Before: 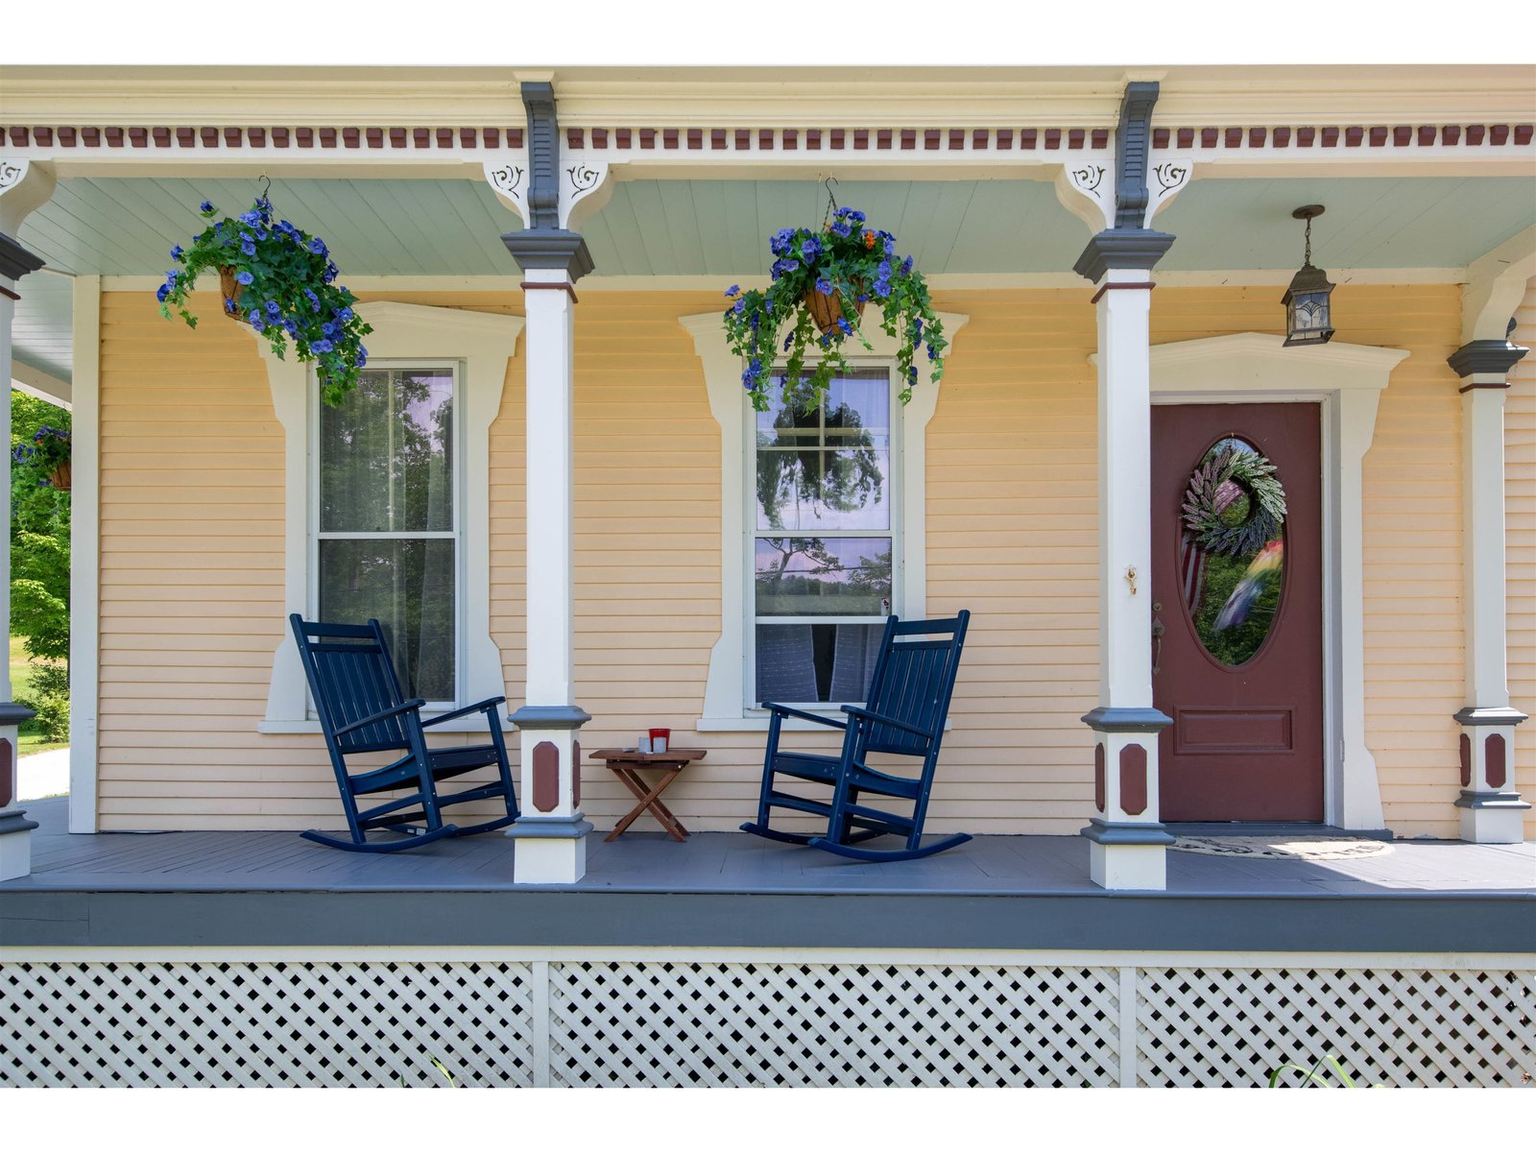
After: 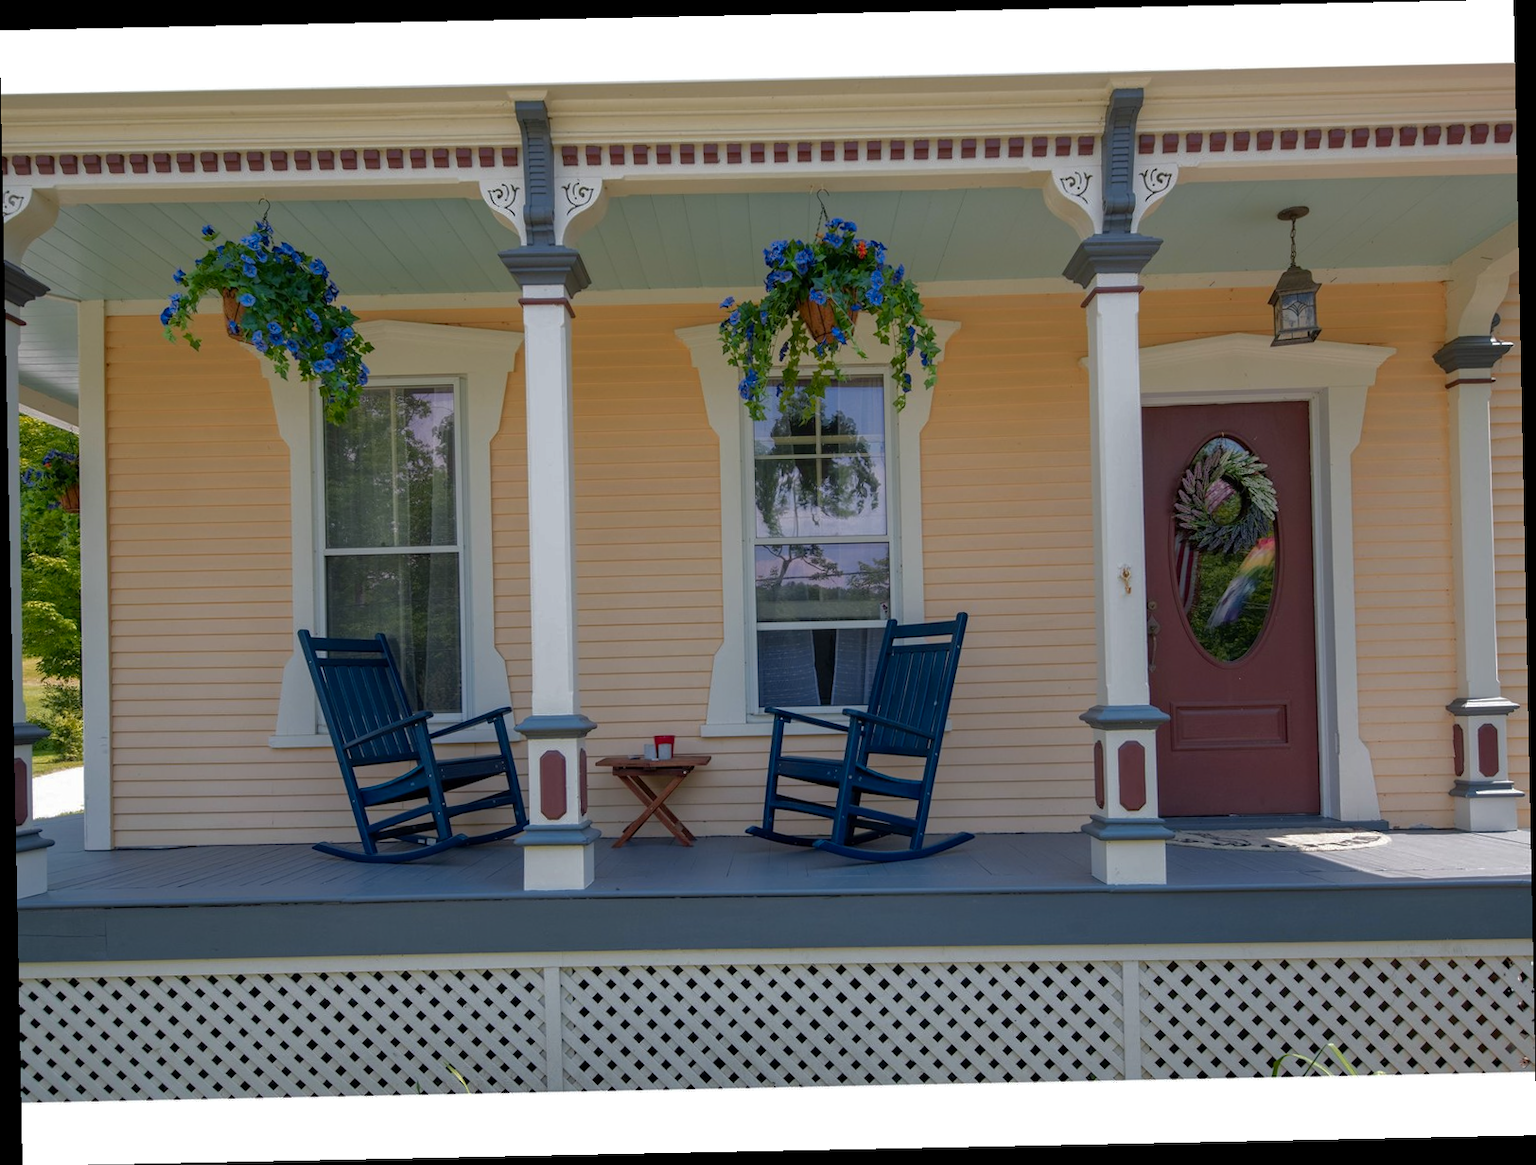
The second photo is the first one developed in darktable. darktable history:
base curve: curves: ch0 [(0, 0) (0.841, 0.609) (1, 1)]
color zones: curves: ch1 [(0.239, 0.552) (0.75, 0.5)]; ch2 [(0.25, 0.462) (0.749, 0.457)], mix 25.94%
rotate and perspective: rotation -1.17°, automatic cropping off
